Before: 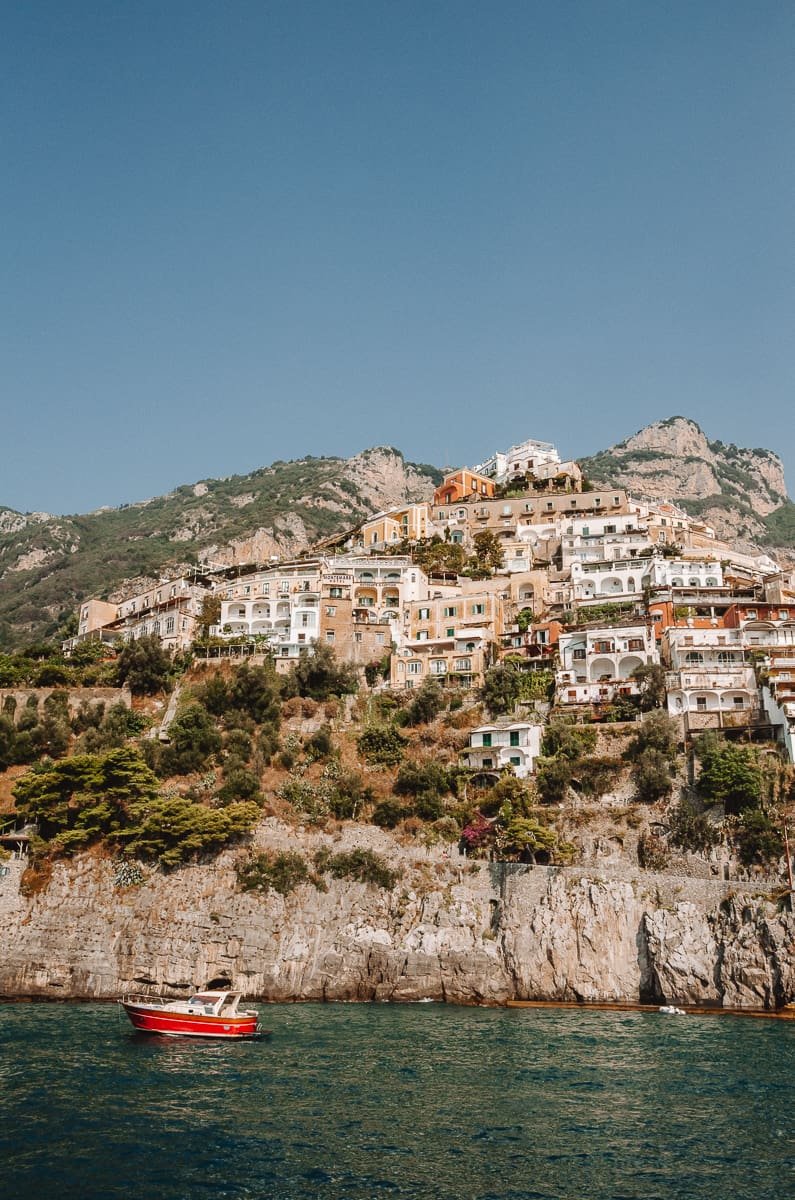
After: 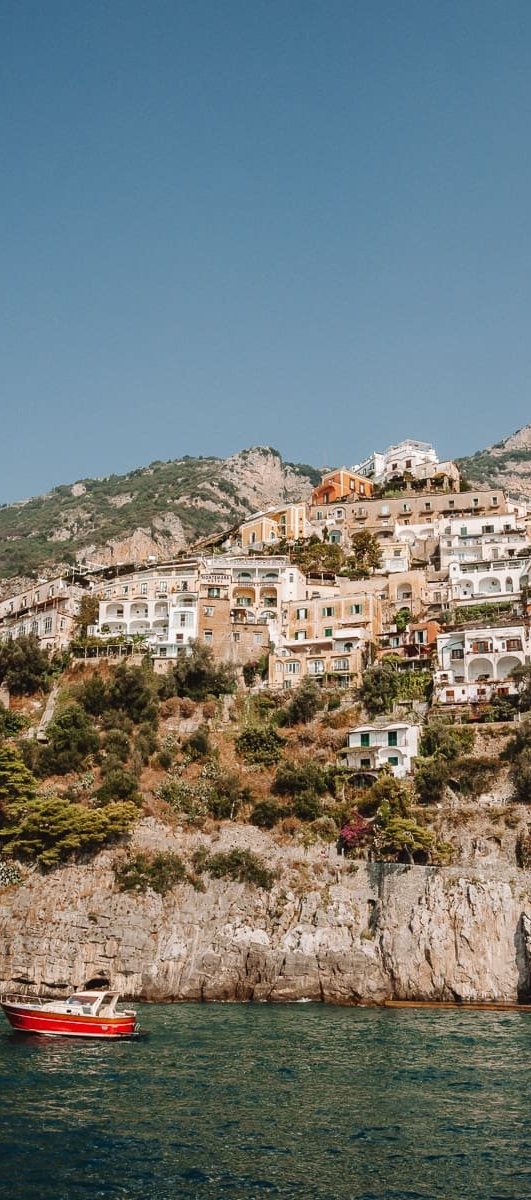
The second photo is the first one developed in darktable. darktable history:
crop: left 15.423%, right 17.778%
